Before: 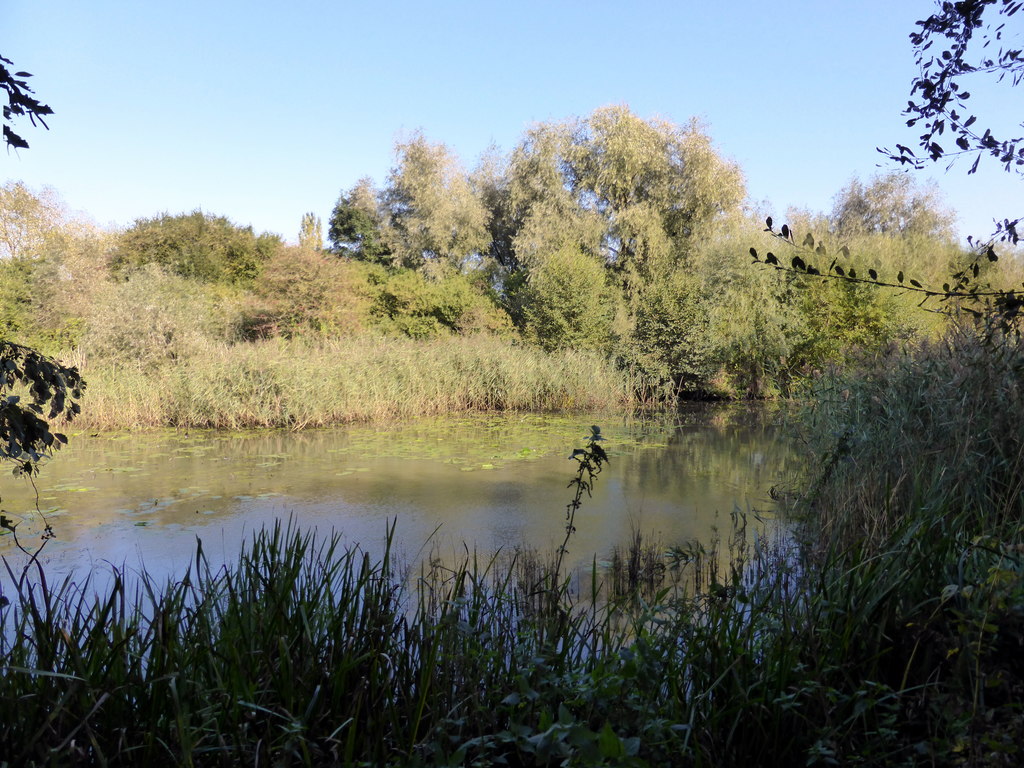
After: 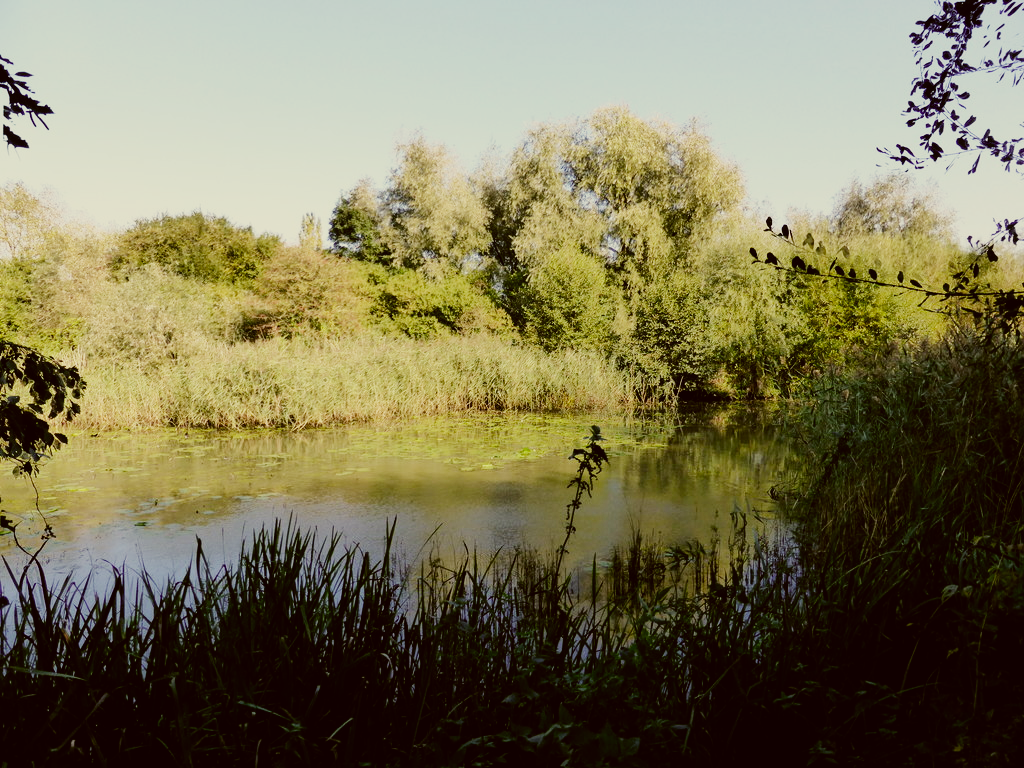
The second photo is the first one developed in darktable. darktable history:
color correction: highlights a* -1.43, highlights b* 10.12, shadows a* 0.395, shadows b* 19.35
exposure: compensate highlight preservation false
sigmoid: contrast 1.69, skew -0.23, preserve hue 0%, red attenuation 0.1, red rotation 0.035, green attenuation 0.1, green rotation -0.017, blue attenuation 0.15, blue rotation -0.052, base primaries Rec2020
